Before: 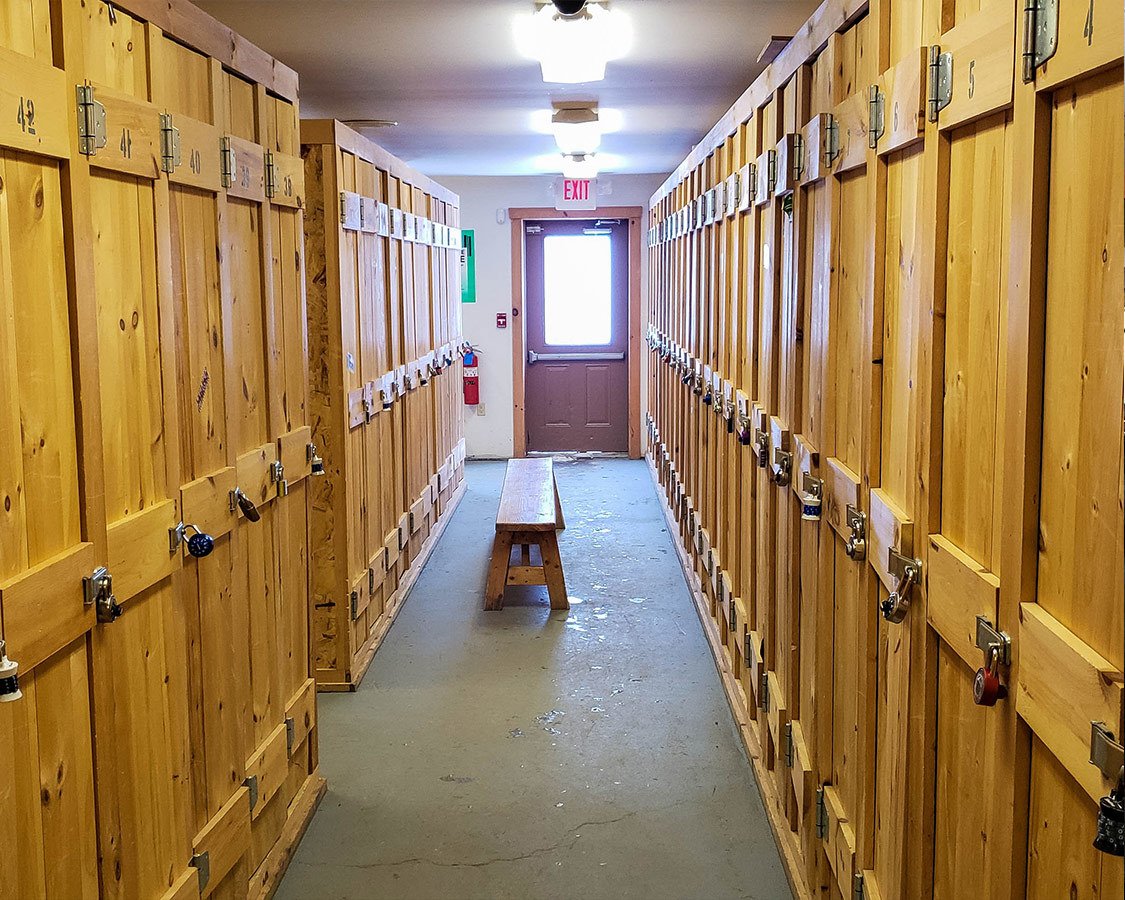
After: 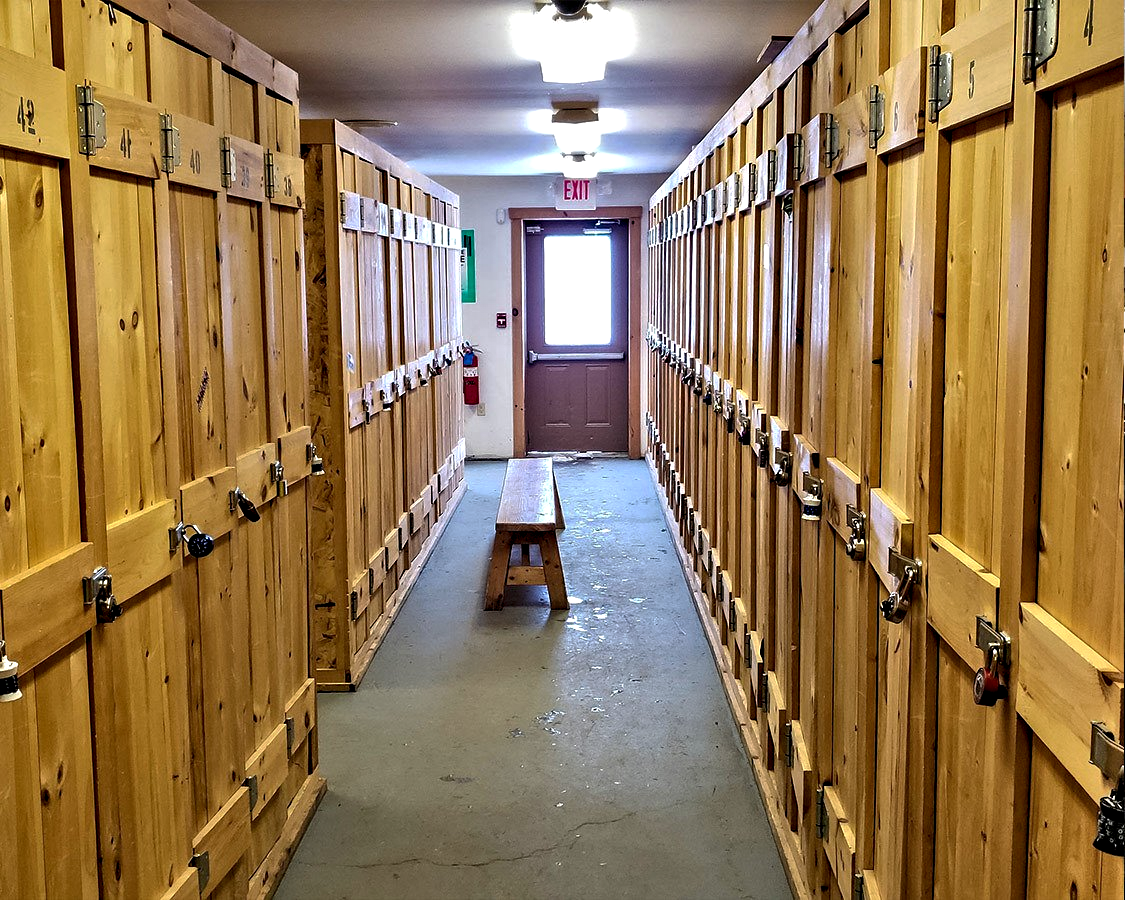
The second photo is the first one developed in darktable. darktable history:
base curve: curves: ch0 [(0, 0) (0.74, 0.67) (1, 1)], preserve colors none
shadows and highlights: radius 100.86, shadows 50.49, highlights -64.06, soften with gaussian
contrast equalizer: octaves 7, y [[0.511, 0.558, 0.631, 0.632, 0.559, 0.512], [0.5 ×6], [0.5 ×6], [0 ×6], [0 ×6]]
